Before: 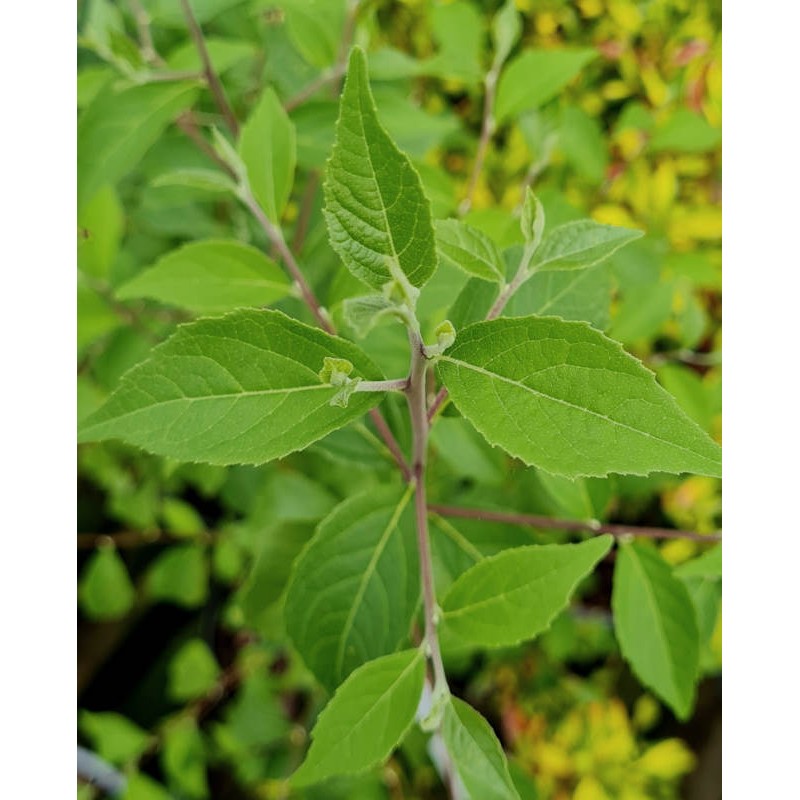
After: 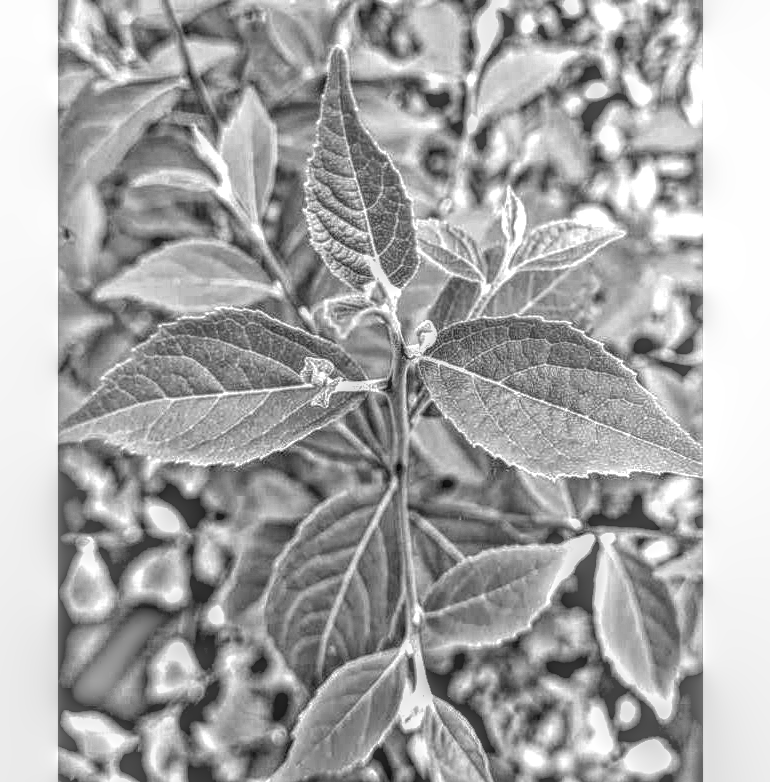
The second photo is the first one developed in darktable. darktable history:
crop and rotate: left 2.536%, right 1.107%, bottom 2.246%
color balance rgb: perceptual saturation grading › global saturation 25%, global vibrance 20%
contrast equalizer: octaves 7, y [[0.6 ×6], [0.55 ×6], [0 ×6], [0 ×6], [0 ×6]], mix -0.3
local contrast: highlights 0%, shadows 0%, detail 200%, midtone range 0.25
exposure: exposure 2 EV, compensate highlight preservation false
highpass: on, module defaults
